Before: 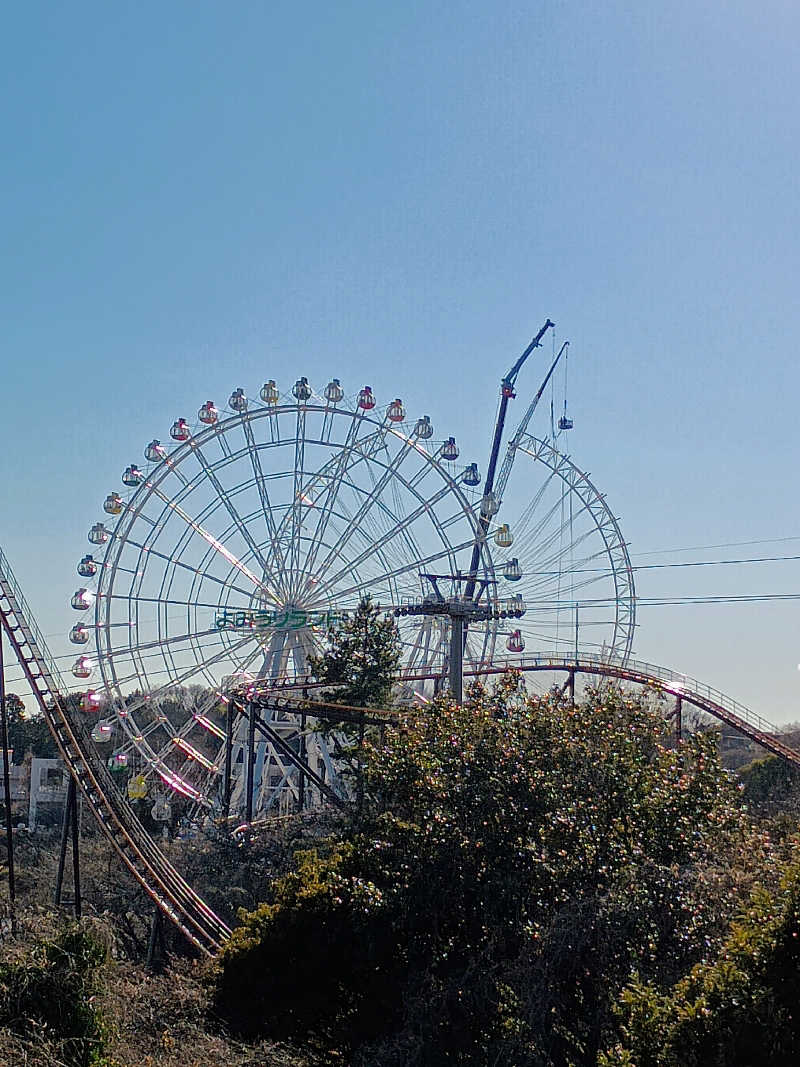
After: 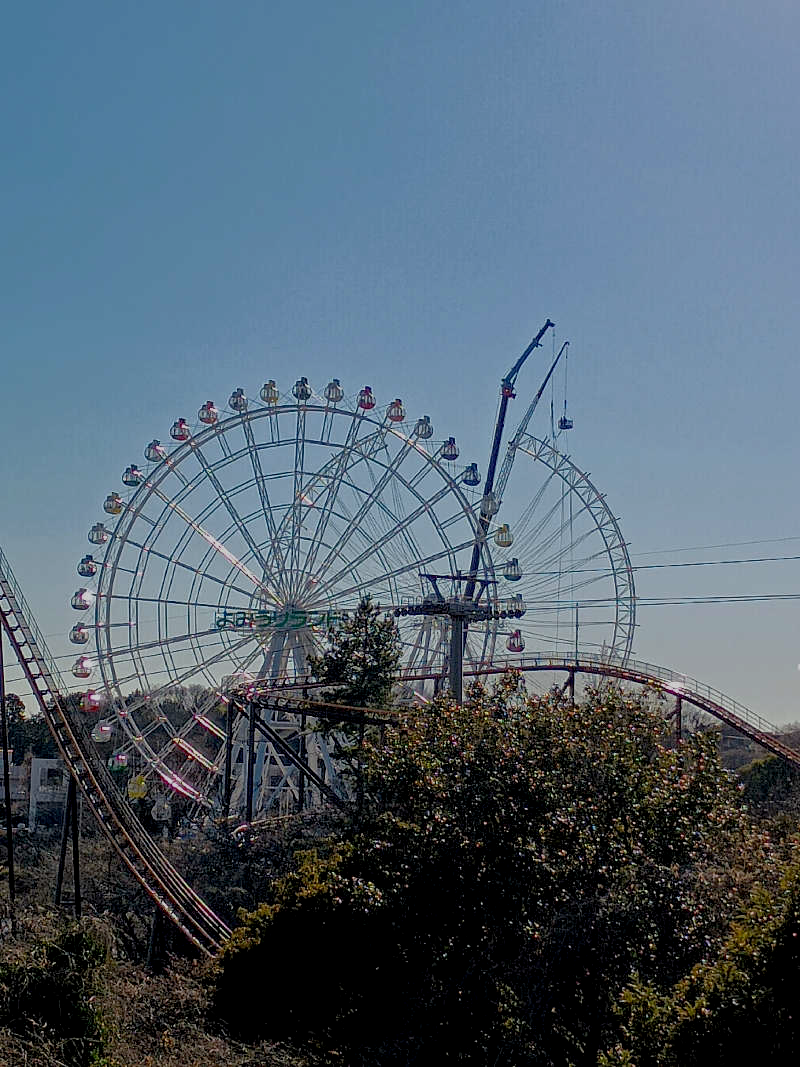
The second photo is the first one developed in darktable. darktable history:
exposure: black level correction 0.009, exposure -0.65 EV, compensate highlight preservation false
